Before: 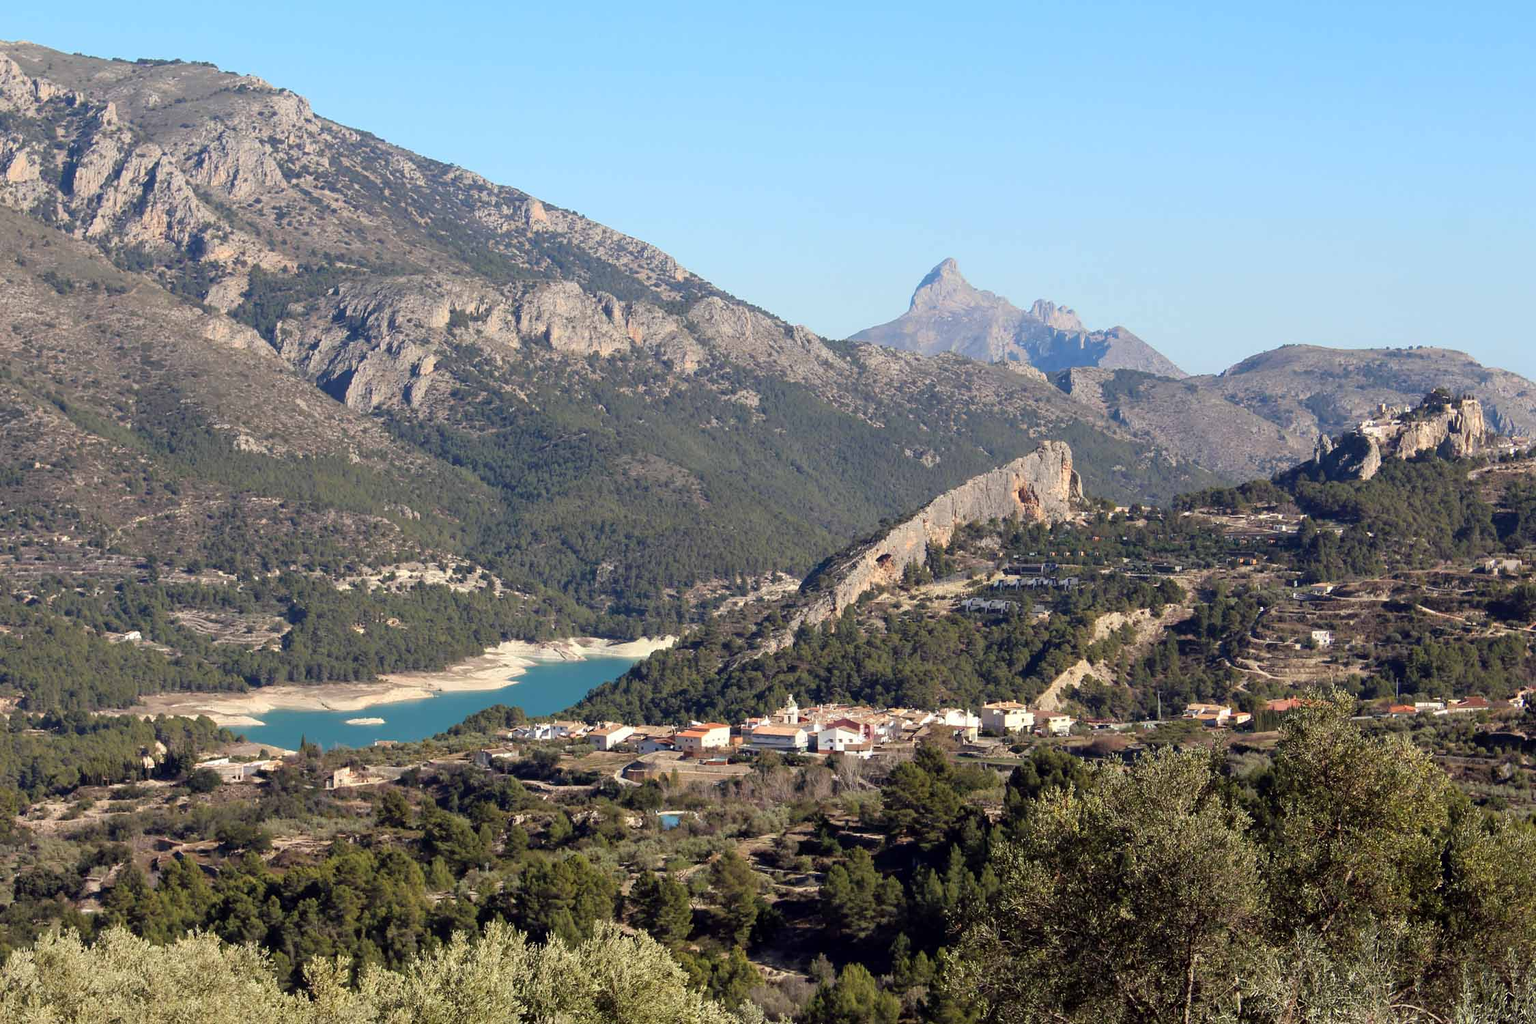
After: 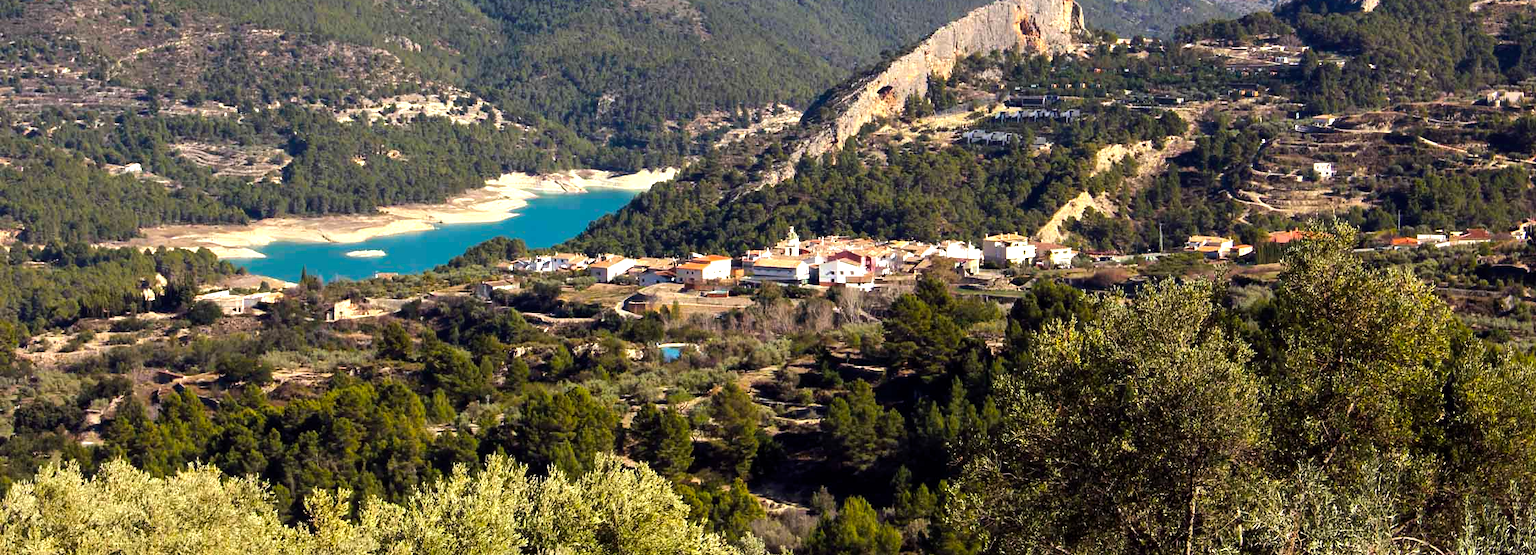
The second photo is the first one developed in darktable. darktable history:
color balance rgb: shadows lift › luminance -10.217%, perceptual saturation grading › global saturation 25.103%, perceptual brilliance grading › highlights 20.02%, perceptual brilliance grading › mid-tones 19.022%, perceptual brilliance grading › shadows -20.703%, global vibrance 29.226%
crop and rotate: top 45.778%, right 0.117%
